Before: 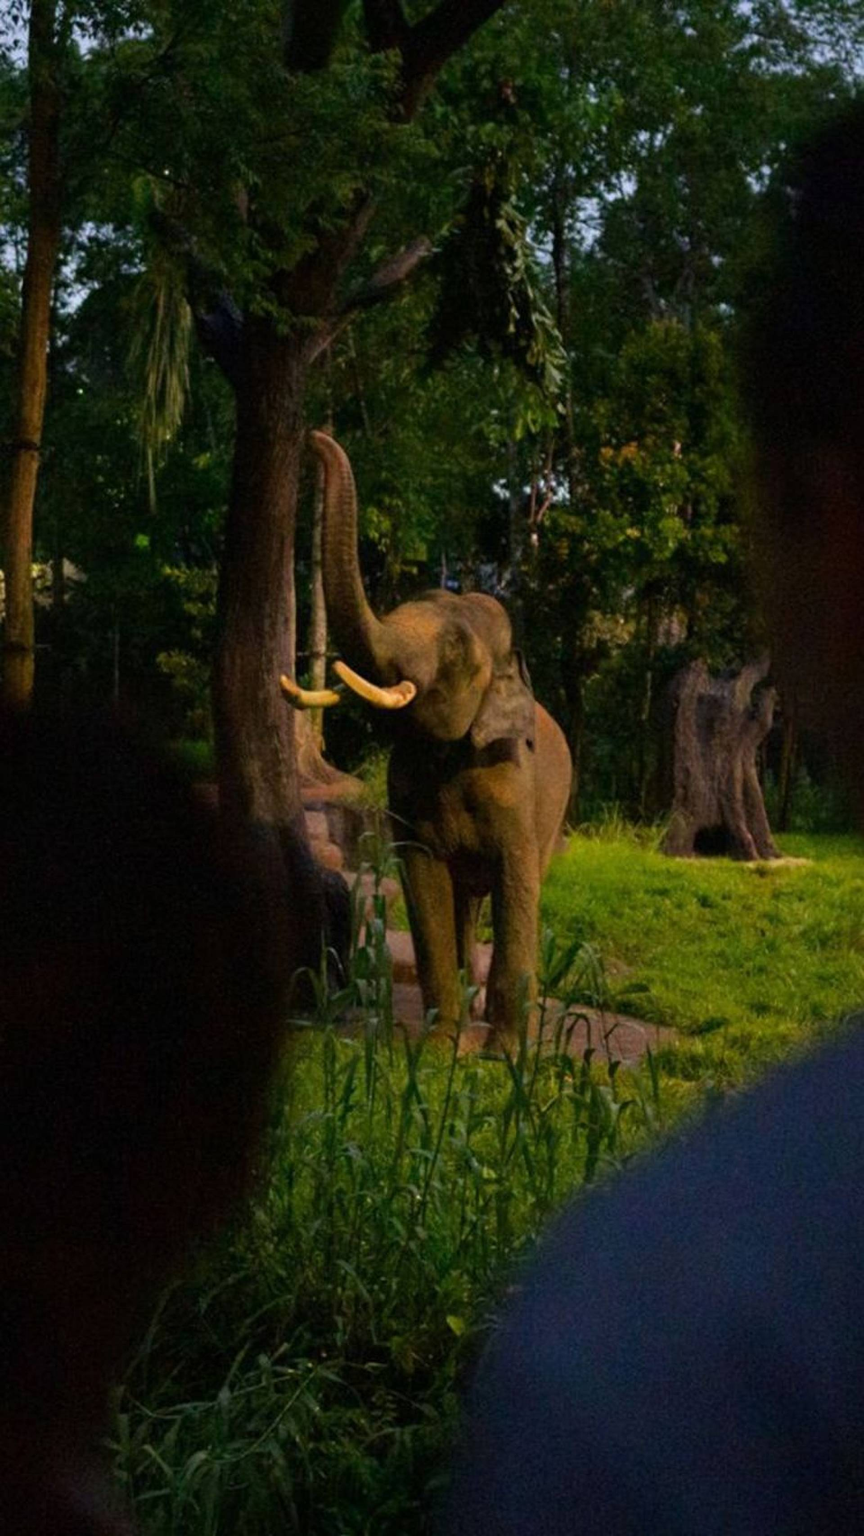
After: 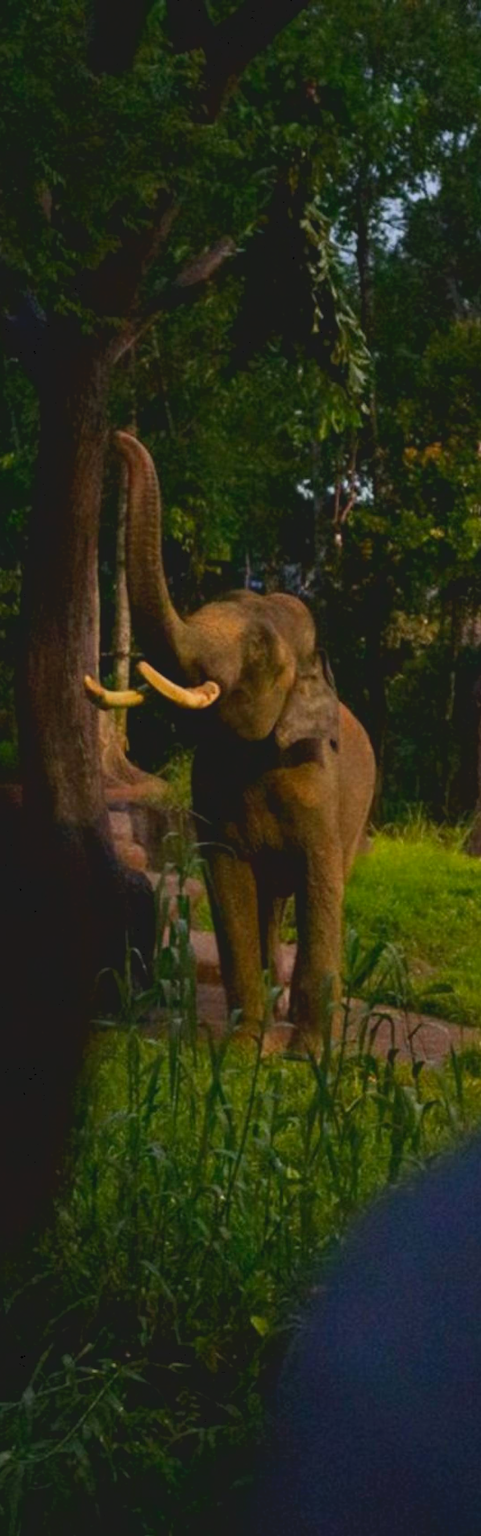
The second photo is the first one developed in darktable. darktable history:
crop and rotate: left 22.71%, right 21.47%
tone curve: curves: ch0 [(0, 0) (0.003, 0.096) (0.011, 0.096) (0.025, 0.098) (0.044, 0.099) (0.069, 0.106) (0.1, 0.128) (0.136, 0.153) (0.177, 0.186) (0.224, 0.218) (0.277, 0.265) (0.335, 0.316) (0.399, 0.374) (0.468, 0.445) (0.543, 0.526) (0.623, 0.605) (0.709, 0.681) (0.801, 0.758) (0.898, 0.819) (1, 1)], color space Lab, independent channels, preserve colors none
tone equalizer: -7 EV 0.197 EV, -6 EV 0.088 EV, -5 EV 0.115 EV, -4 EV 0.021 EV, -2 EV -0.019 EV, -1 EV -0.028 EV, +0 EV -0.068 EV, edges refinement/feathering 500, mask exposure compensation -1.57 EV, preserve details no
